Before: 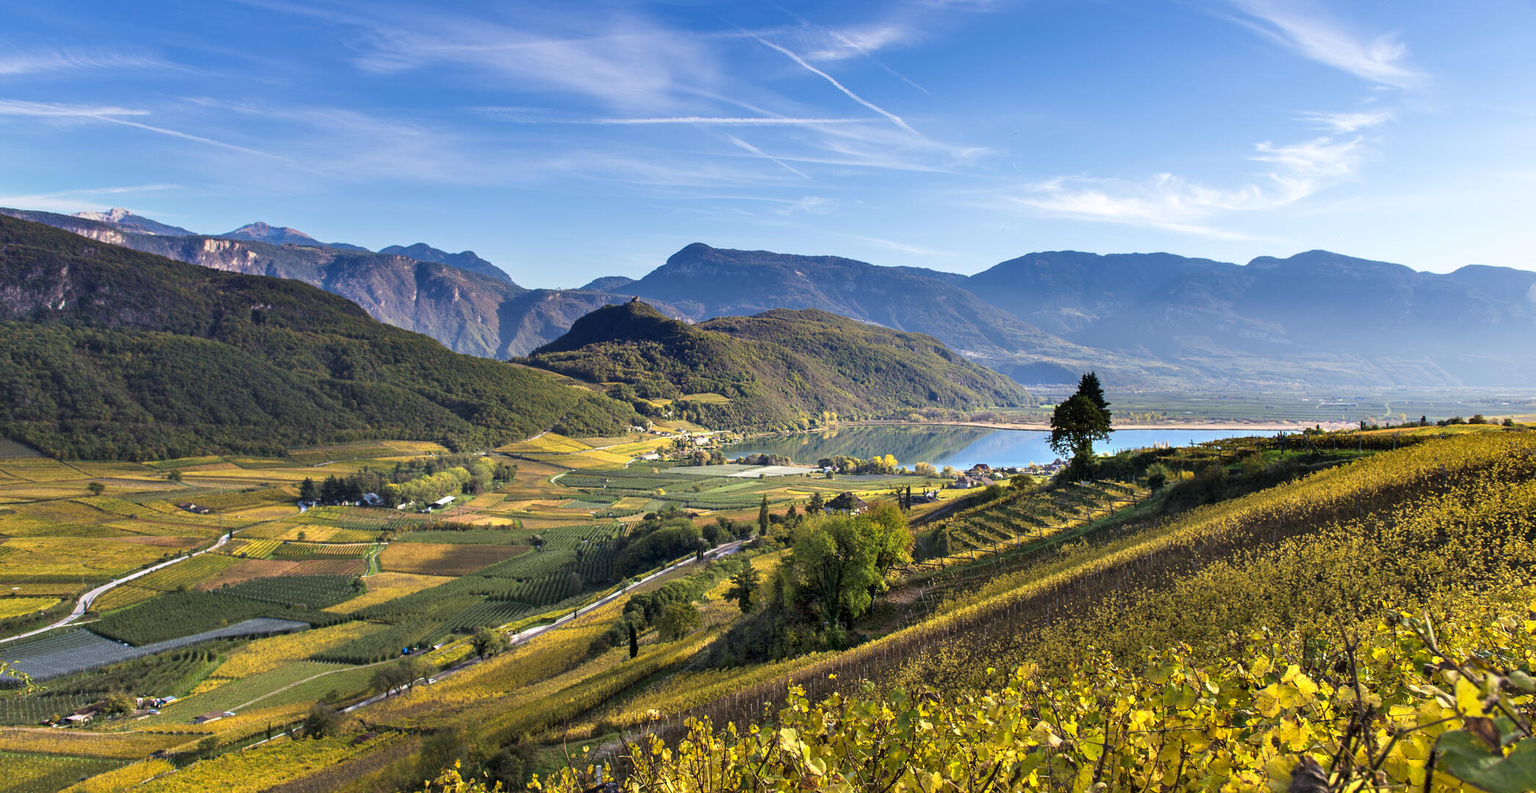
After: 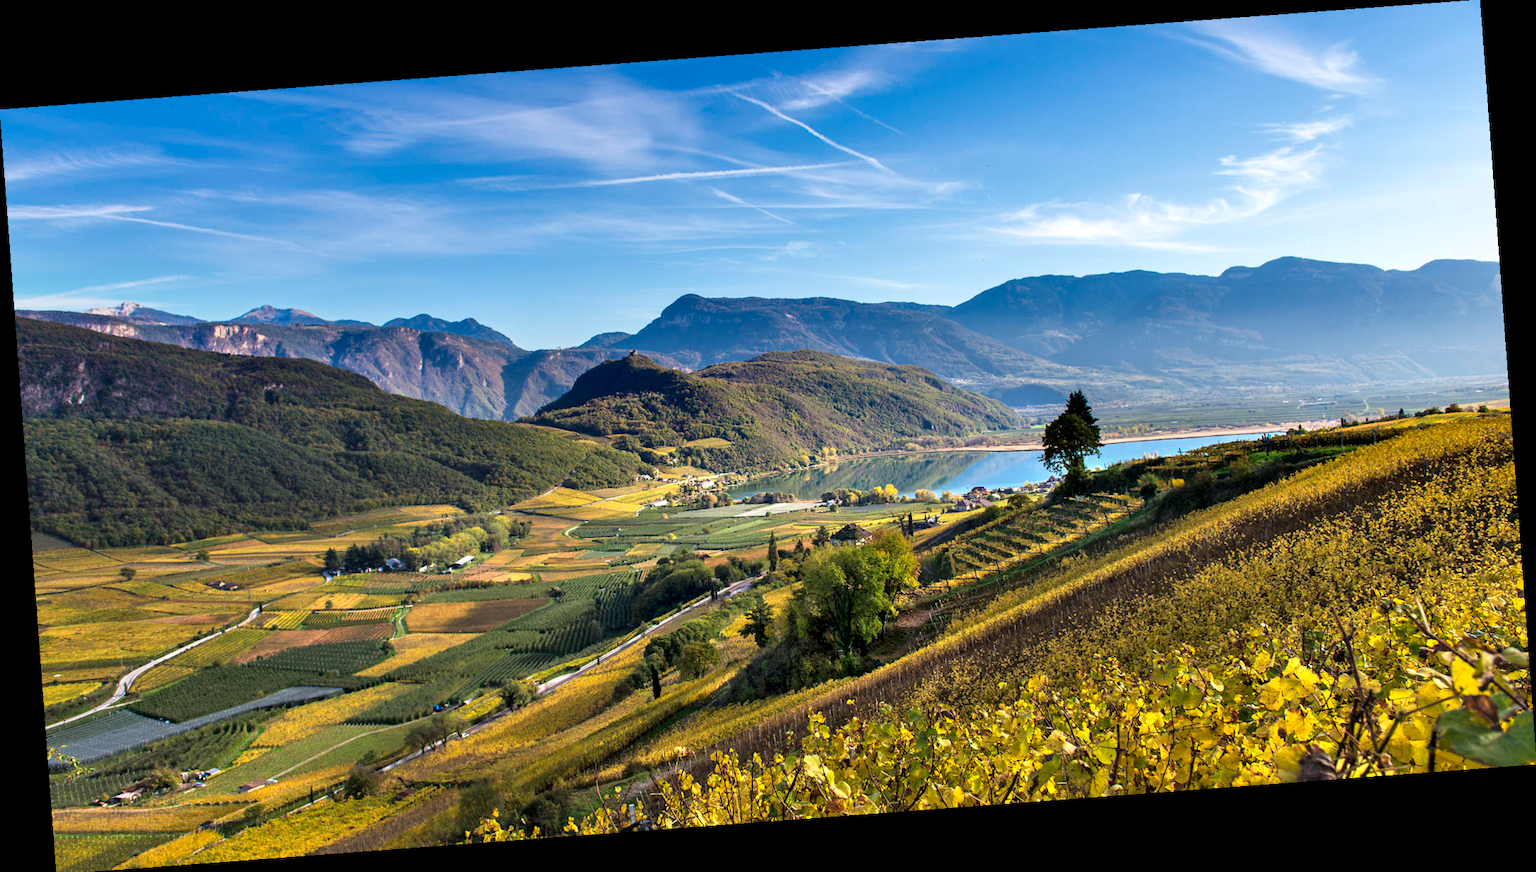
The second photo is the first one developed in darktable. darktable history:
local contrast: mode bilateral grid, contrast 20, coarseness 50, detail 120%, midtone range 0.2
rotate and perspective: rotation -4.25°, automatic cropping off
